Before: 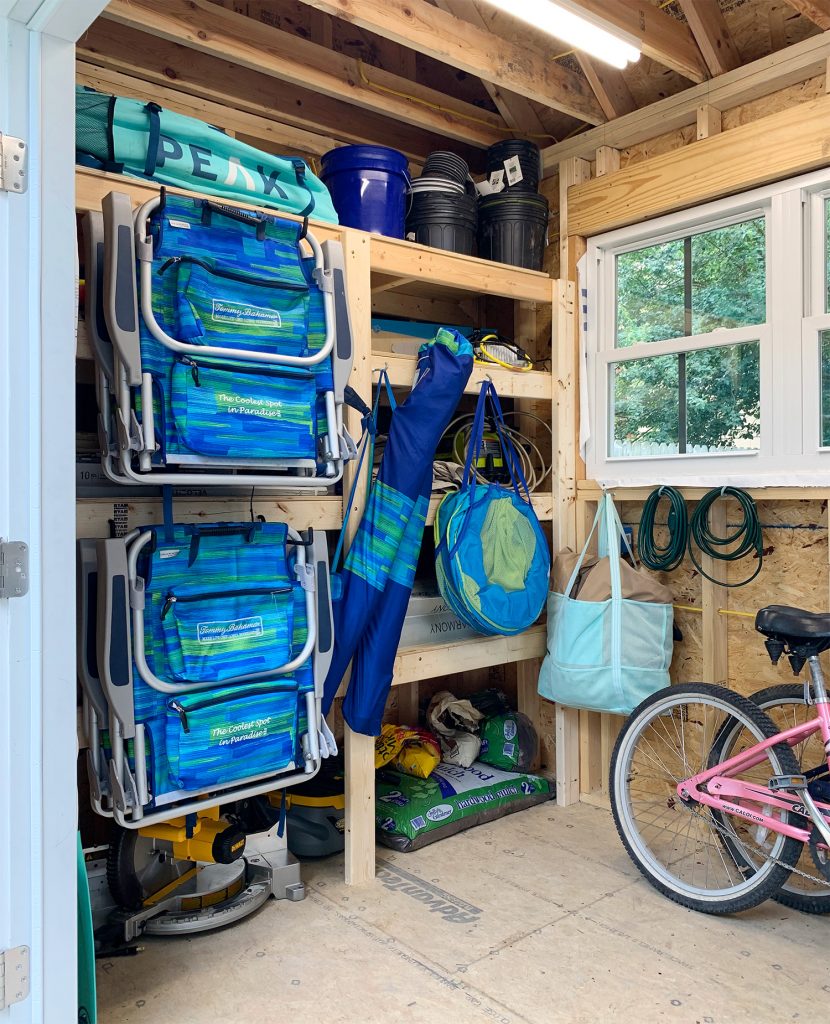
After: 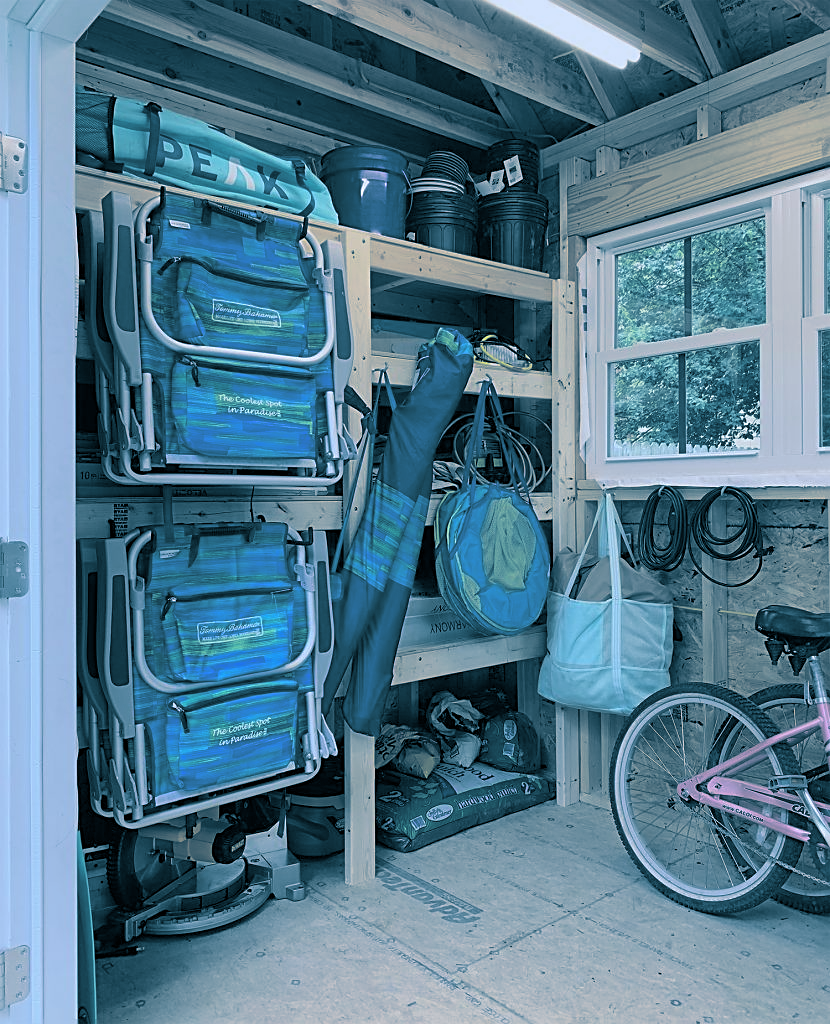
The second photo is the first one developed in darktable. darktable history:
white balance: red 0.931, blue 1.11
split-toning: shadows › hue 212.4°, balance -70
tone equalizer: -8 EV 0.25 EV, -7 EV 0.417 EV, -6 EV 0.417 EV, -5 EV 0.25 EV, -3 EV -0.25 EV, -2 EV -0.417 EV, -1 EV -0.417 EV, +0 EV -0.25 EV, edges refinement/feathering 500, mask exposure compensation -1.57 EV, preserve details guided filter
sharpen: on, module defaults
